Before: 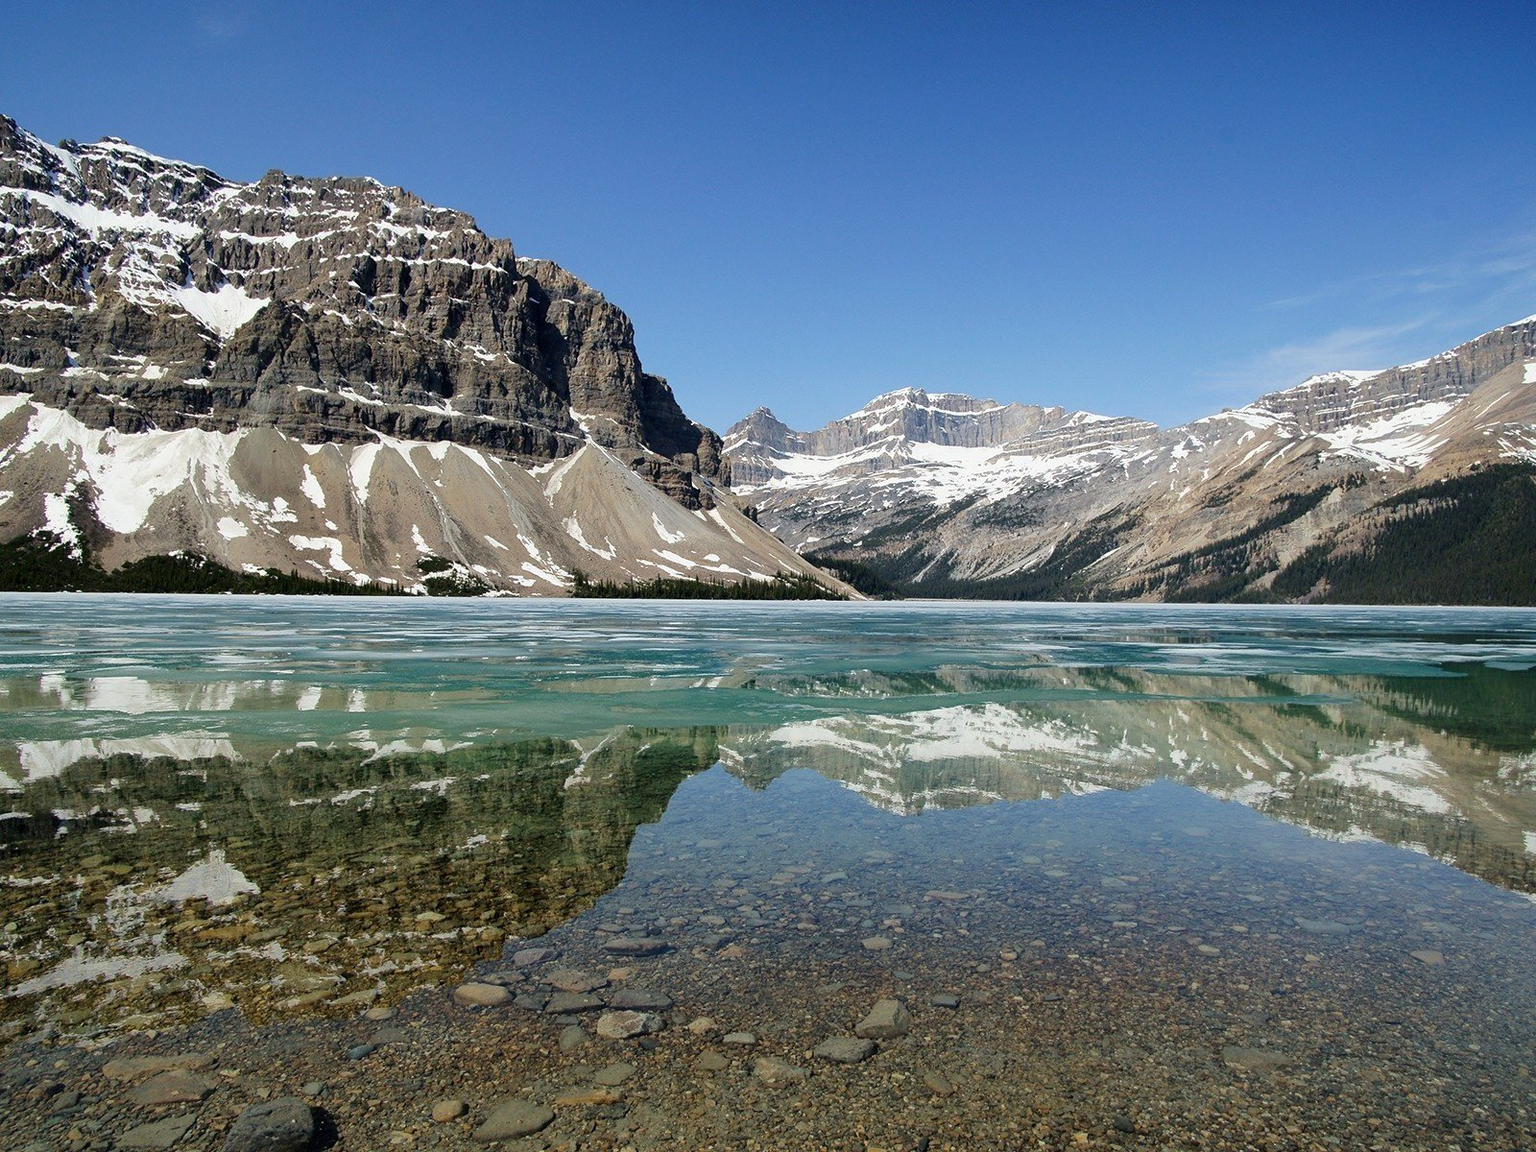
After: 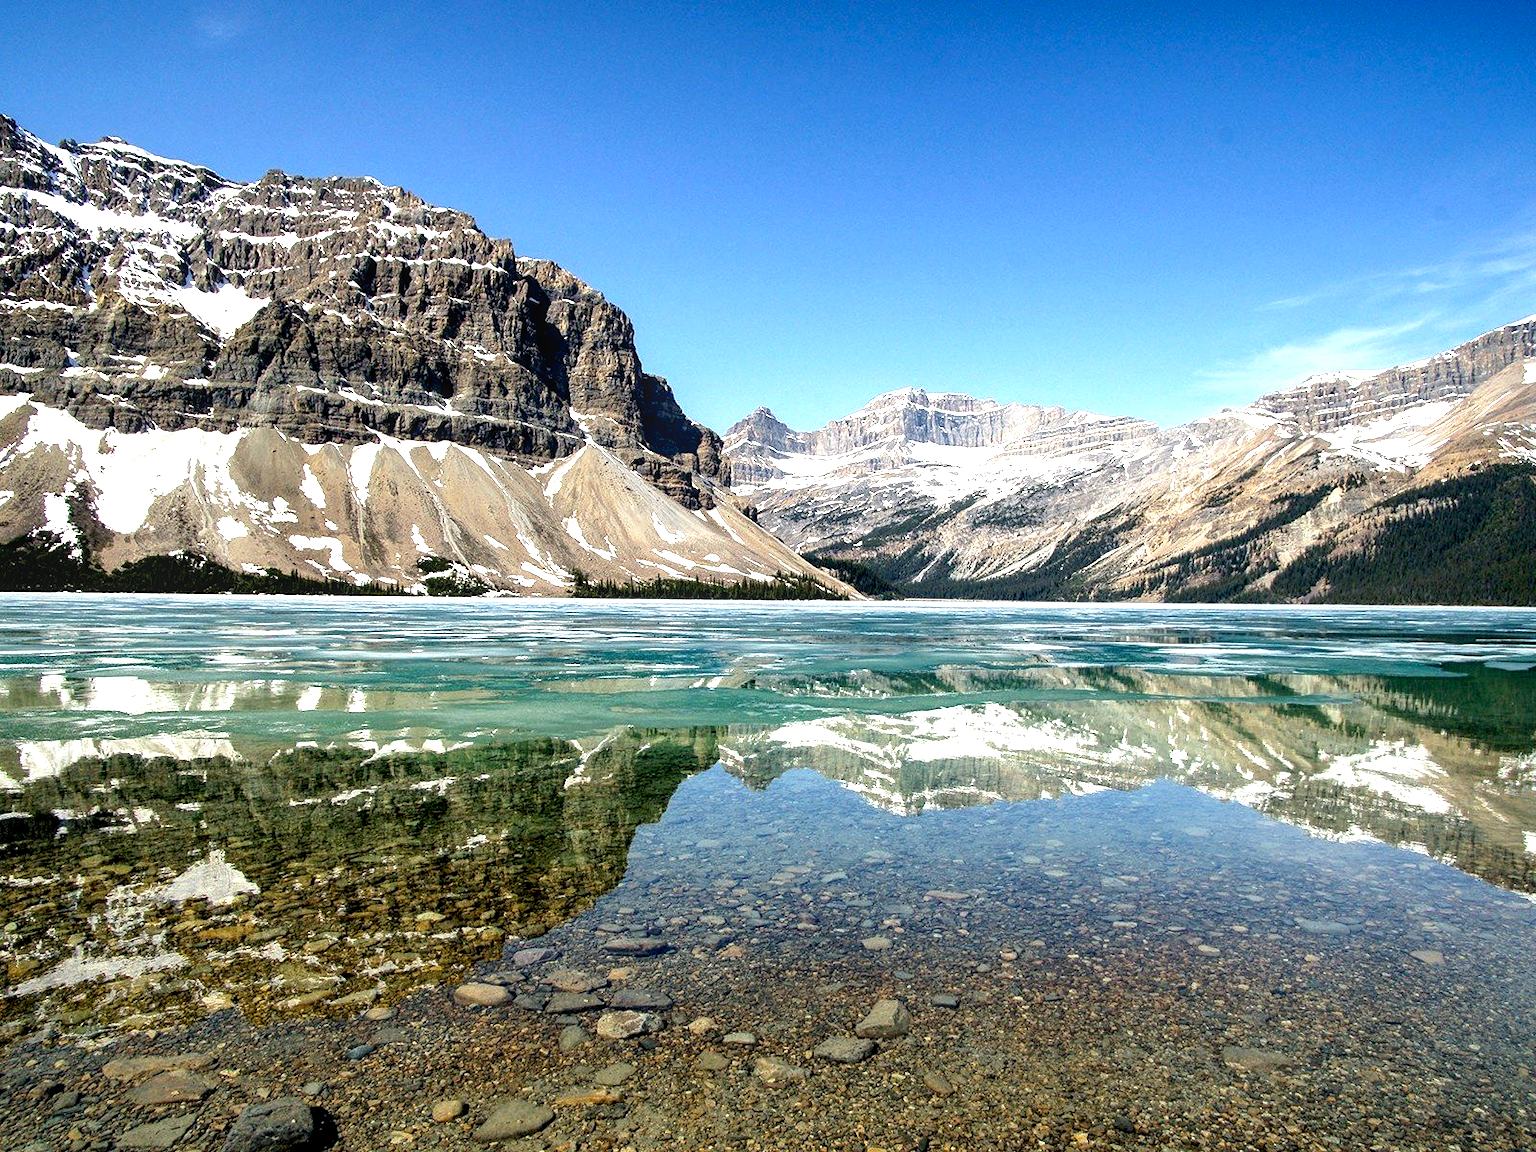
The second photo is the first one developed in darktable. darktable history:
exposure: black level correction 0.009, exposure 0.015 EV, compensate highlight preservation false
local contrast: on, module defaults
levels: levels [0, 0.474, 0.947]
color balance rgb: highlights gain › chroma 1.015%, highlights gain › hue 69.09°, linear chroma grading › global chroma 5.119%, perceptual saturation grading › global saturation 0.134%, perceptual brilliance grading › global brilliance 11.946%, perceptual brilliance grading › highlights 14.875%
